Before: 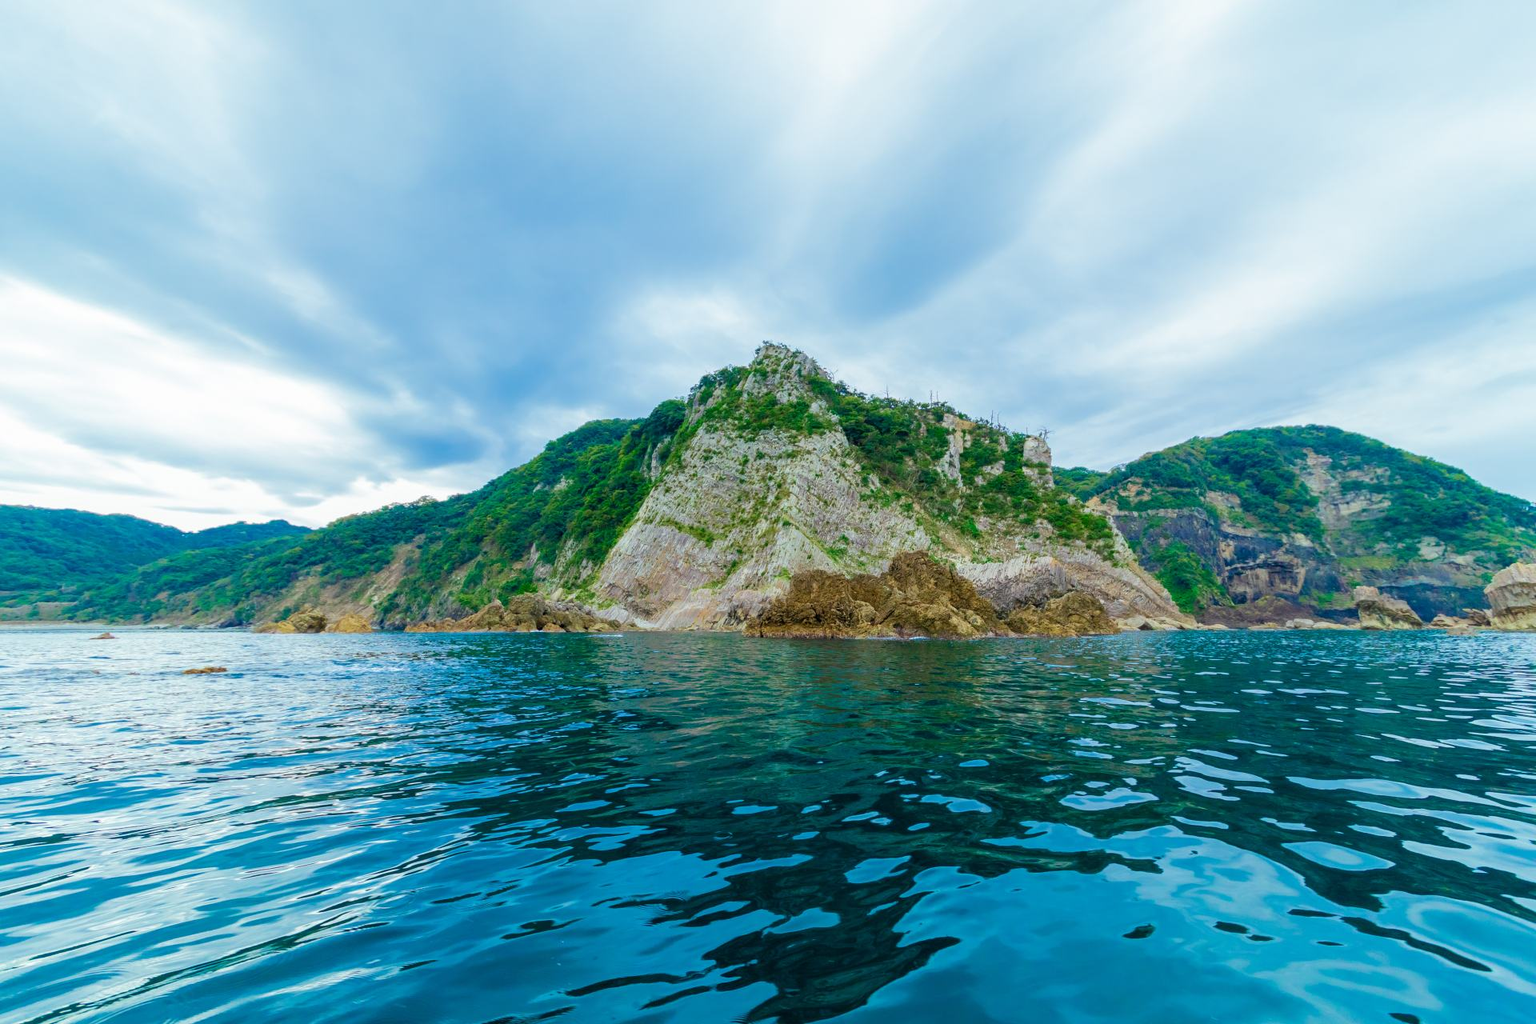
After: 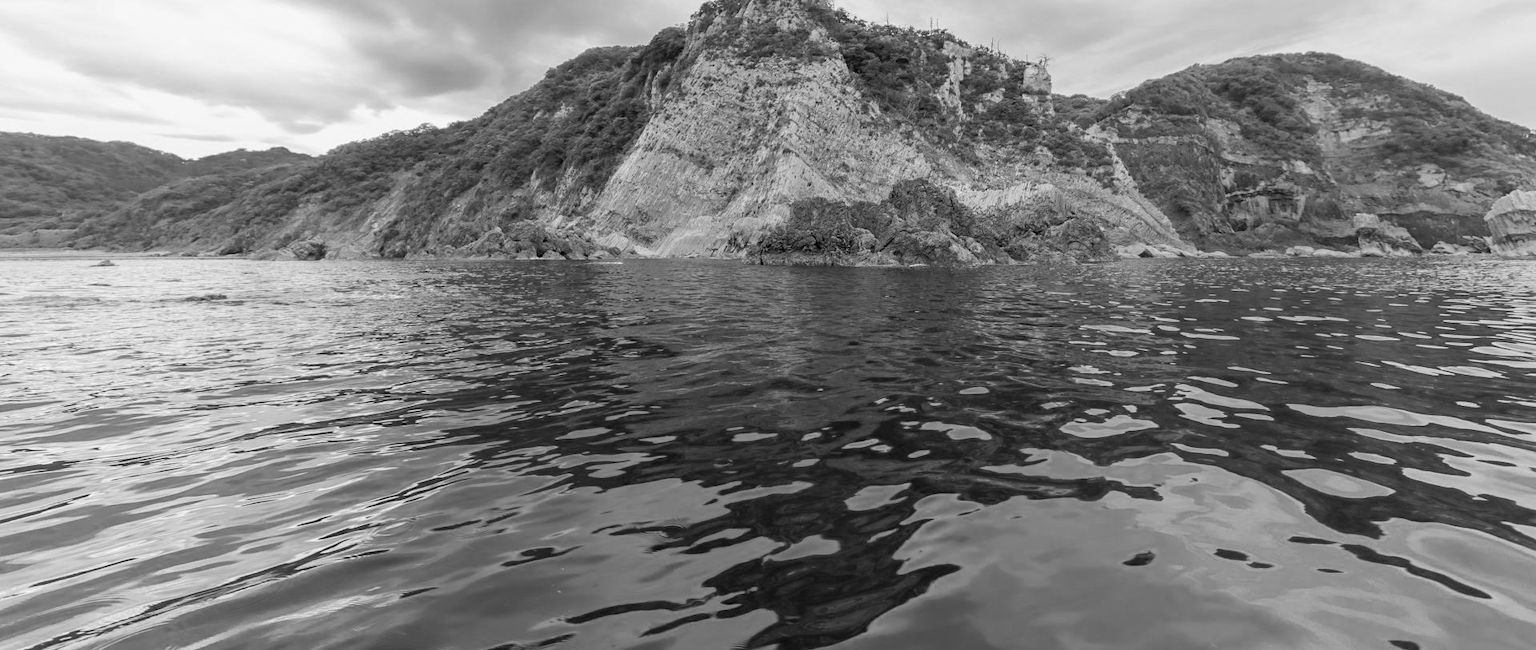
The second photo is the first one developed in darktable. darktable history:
white balance: red 0.925, blue 1.046
crop and rotate: top 36.435%
exposure: exposure 0.2 EV, compensate highlight preservation false
monochrome: a -92.57, b 58.91
